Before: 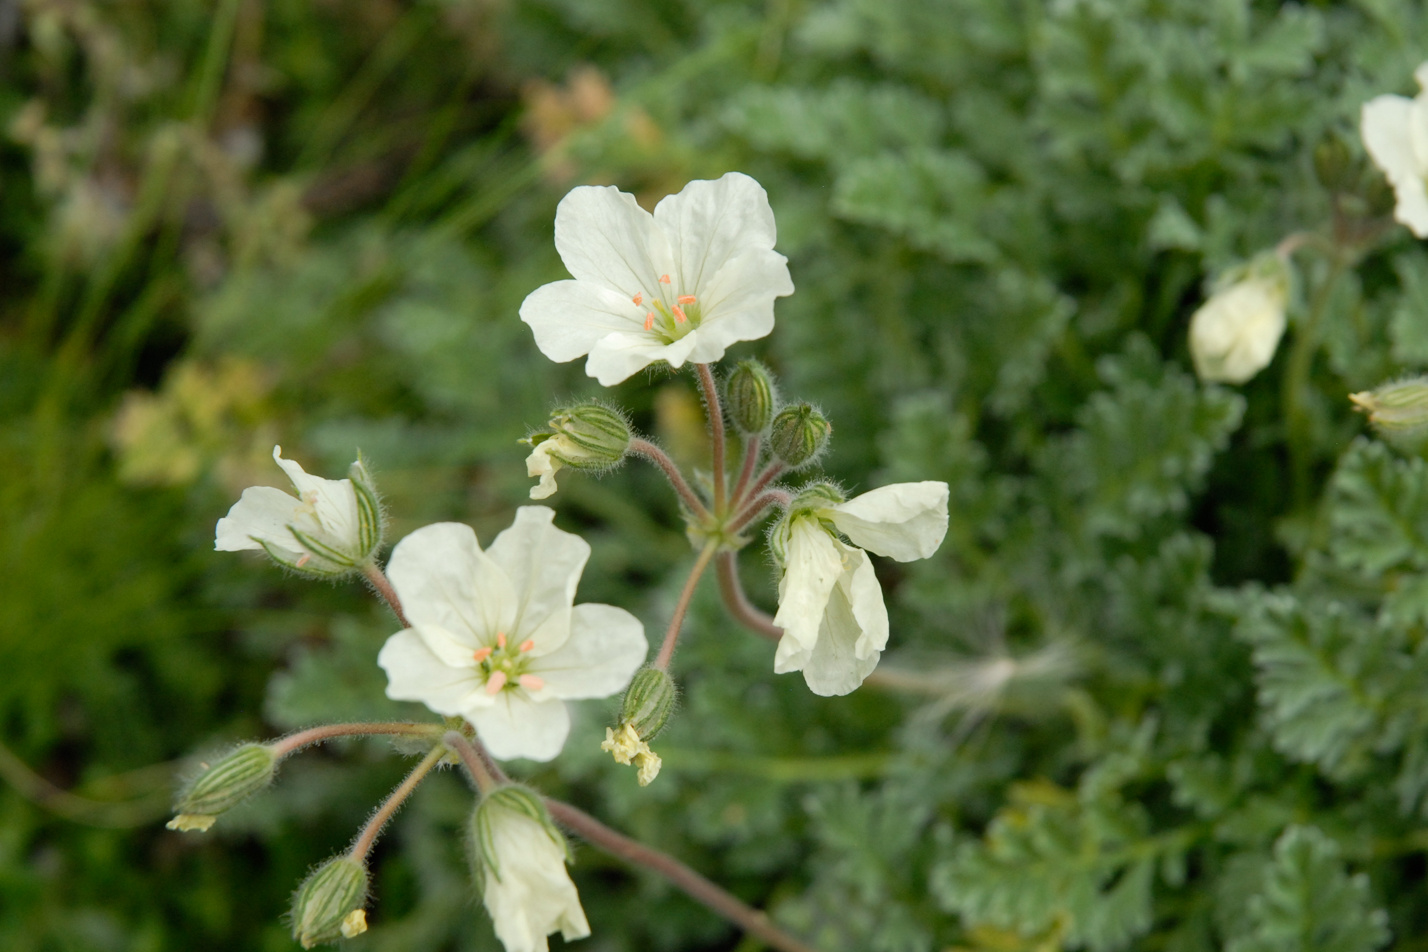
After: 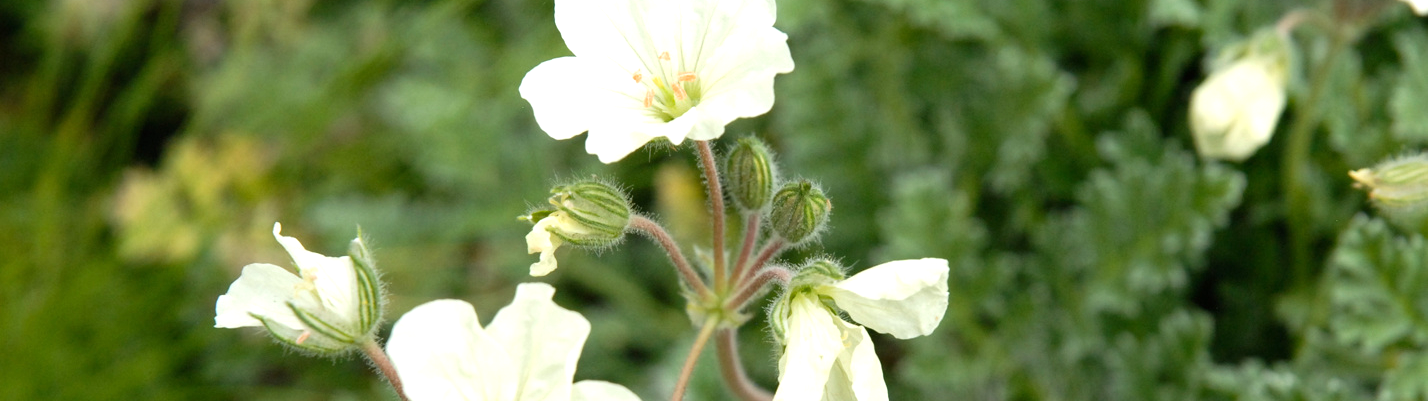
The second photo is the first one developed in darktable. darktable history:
crop and rotate: top 23.489%, bottom 34.317%
tone equalizer: -8 EV -0.734 EV, -7 EV -0.725 EV, -6 EV -0.594 EV, -5 EV -0.371 EV, -3 EV 0.367 EV, -2 EV 0.6 EV, -1 EV 0.683 EV, +0 EV 0.742 EV, smoothing diameter 24.88%, edges refinement/feathering 13.97, preserve details guided filter
